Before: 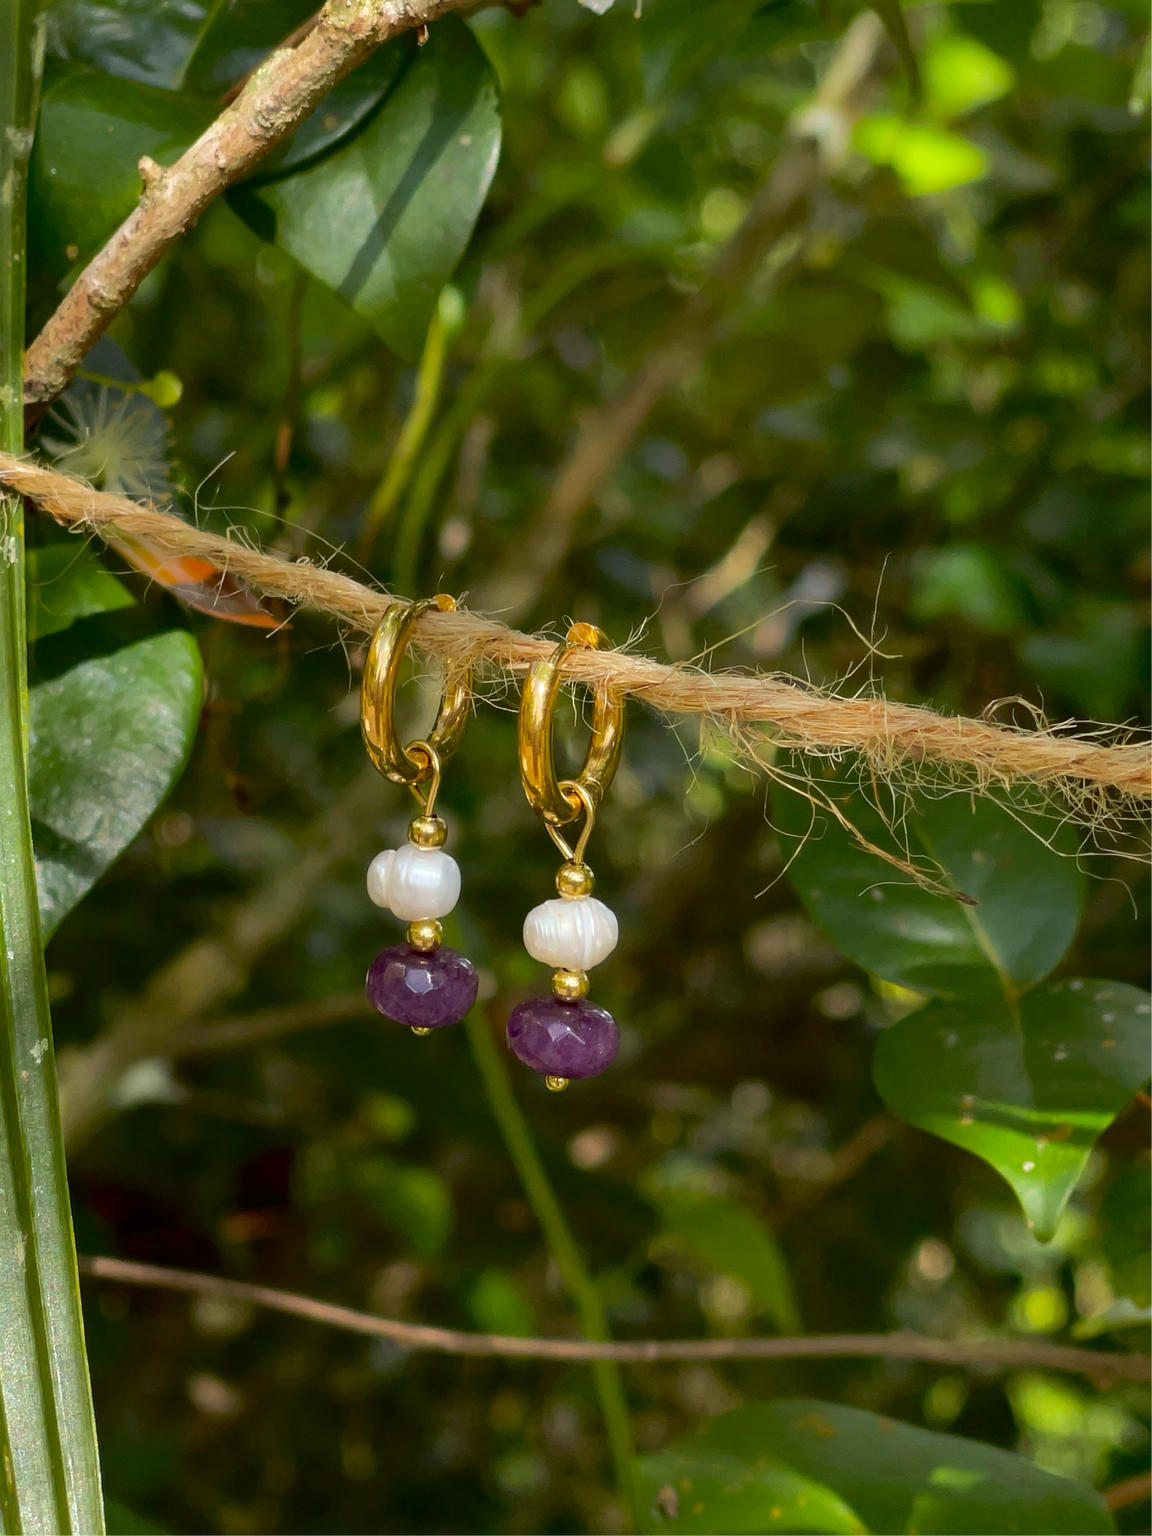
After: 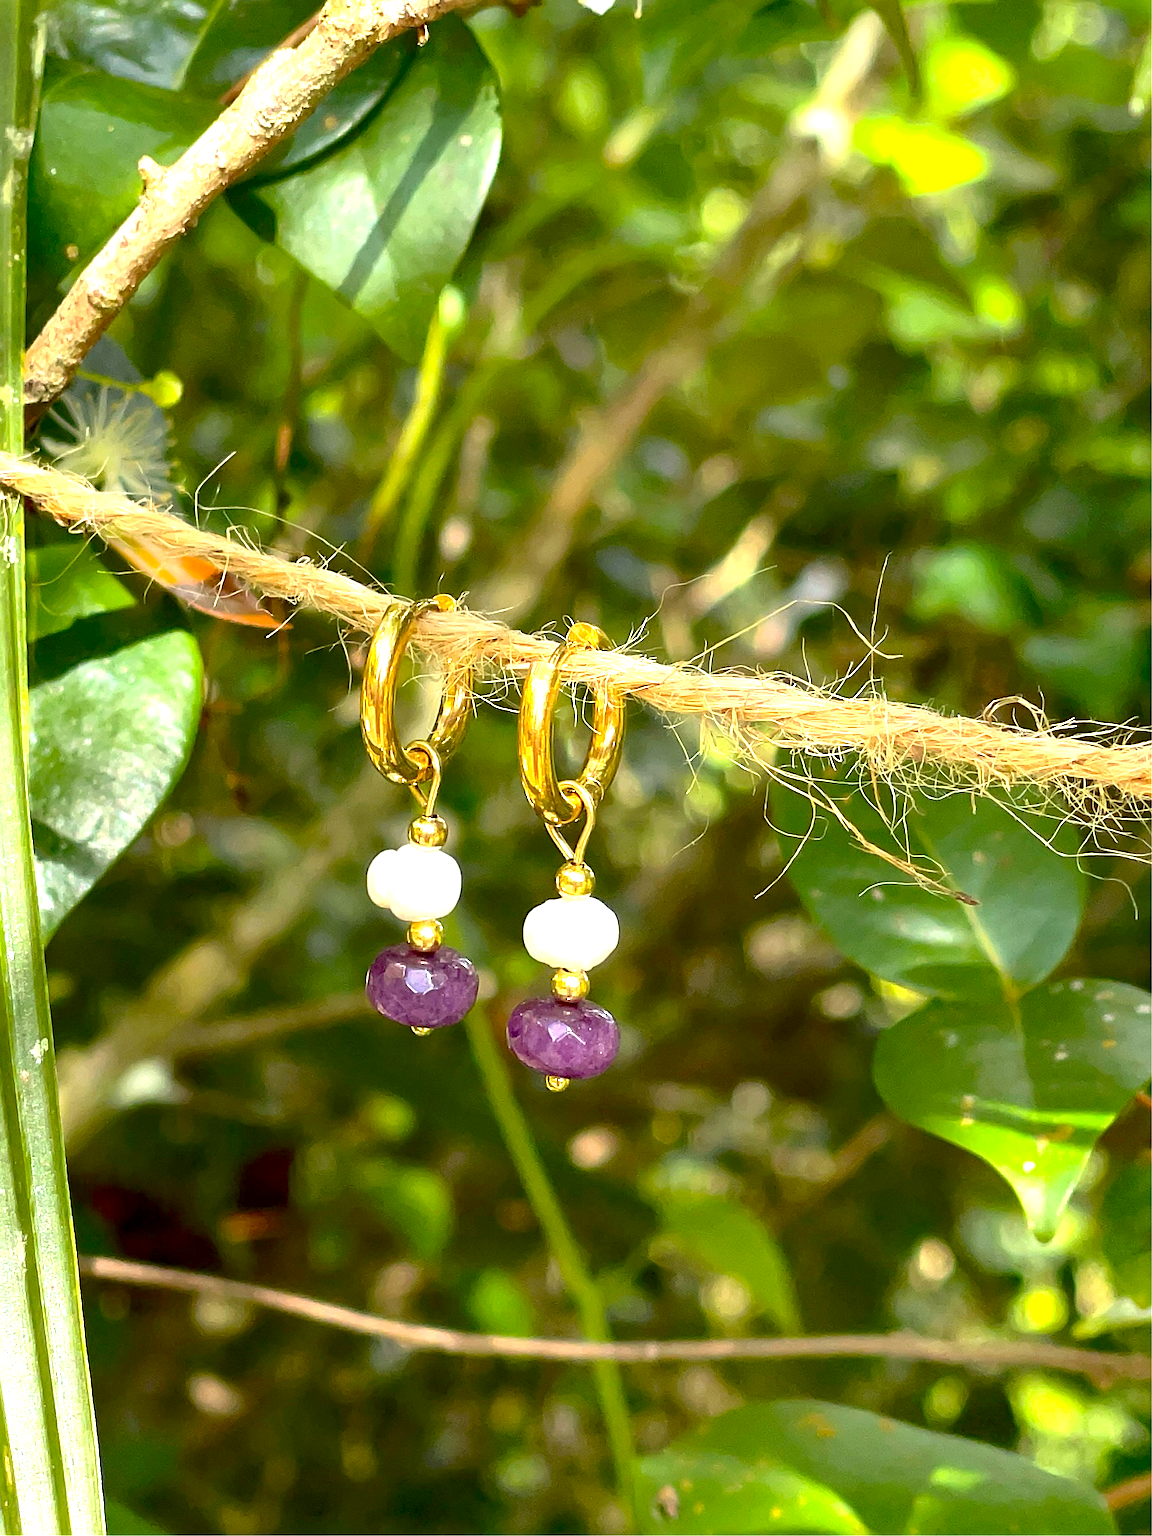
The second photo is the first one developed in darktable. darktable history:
exposure: black level correction 0.001, exposure 1.647 EV, compensate highlight preservation false
sharpen: on, module defaults
